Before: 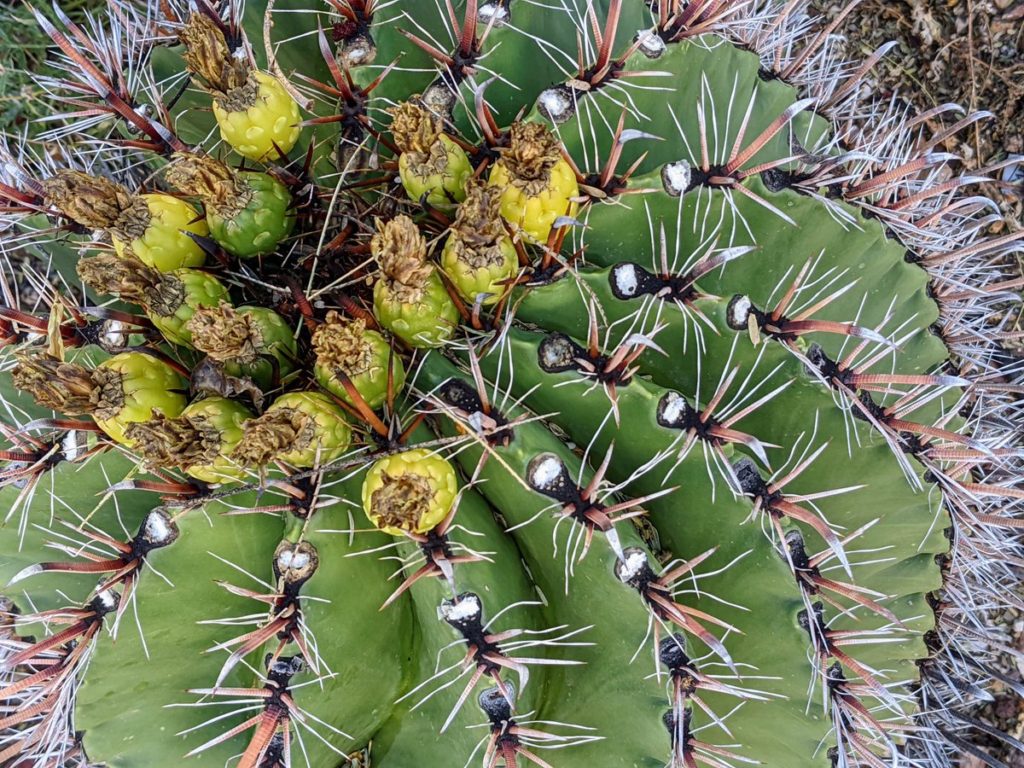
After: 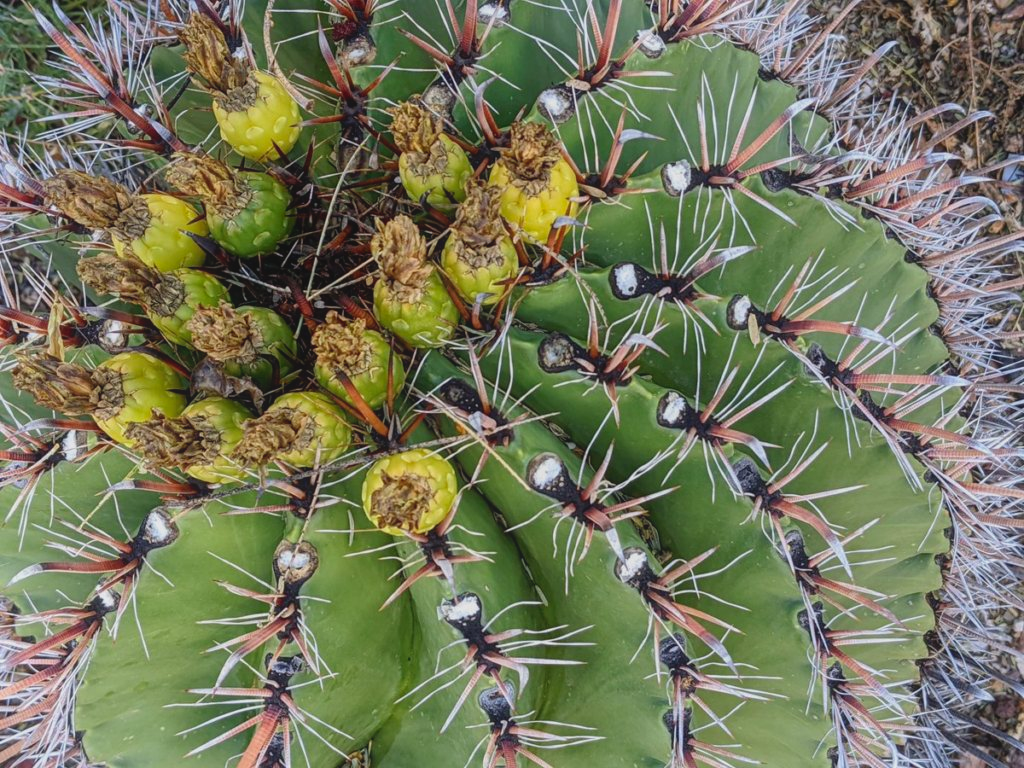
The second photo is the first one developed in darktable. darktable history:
contrast equalizer: octaves 7, y [[0.46, 0.454, 0.451, 0.451, 0.455, 0.46], [0.5 ×6], [0.5 ×6], [0 ×6], [0 ×6]]
